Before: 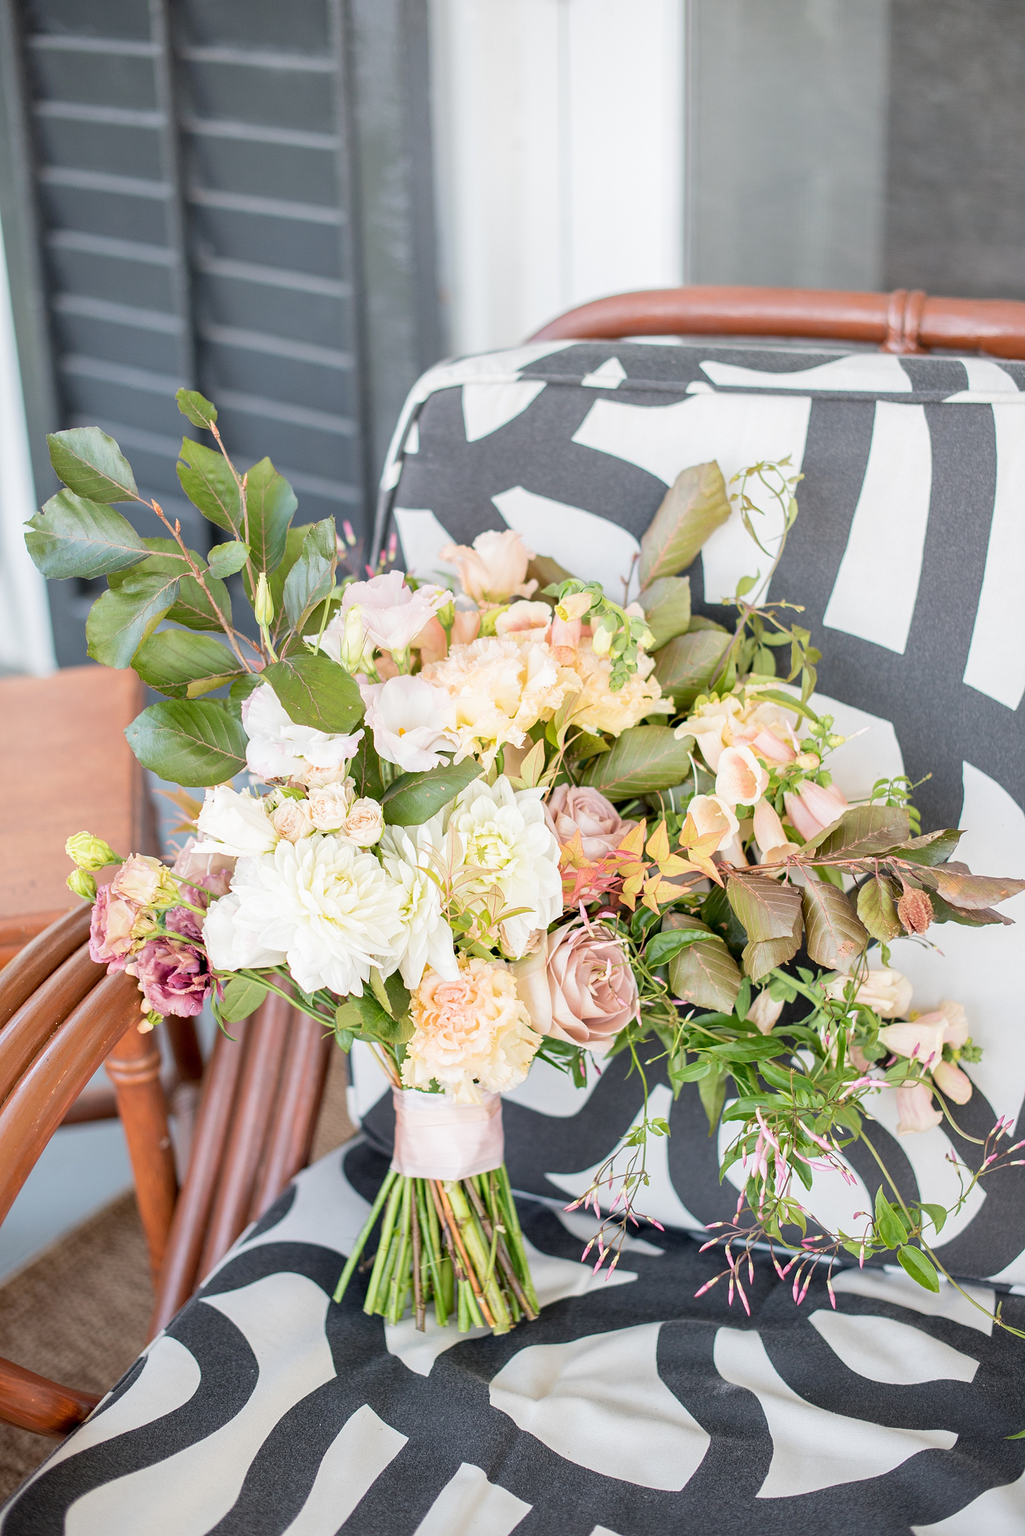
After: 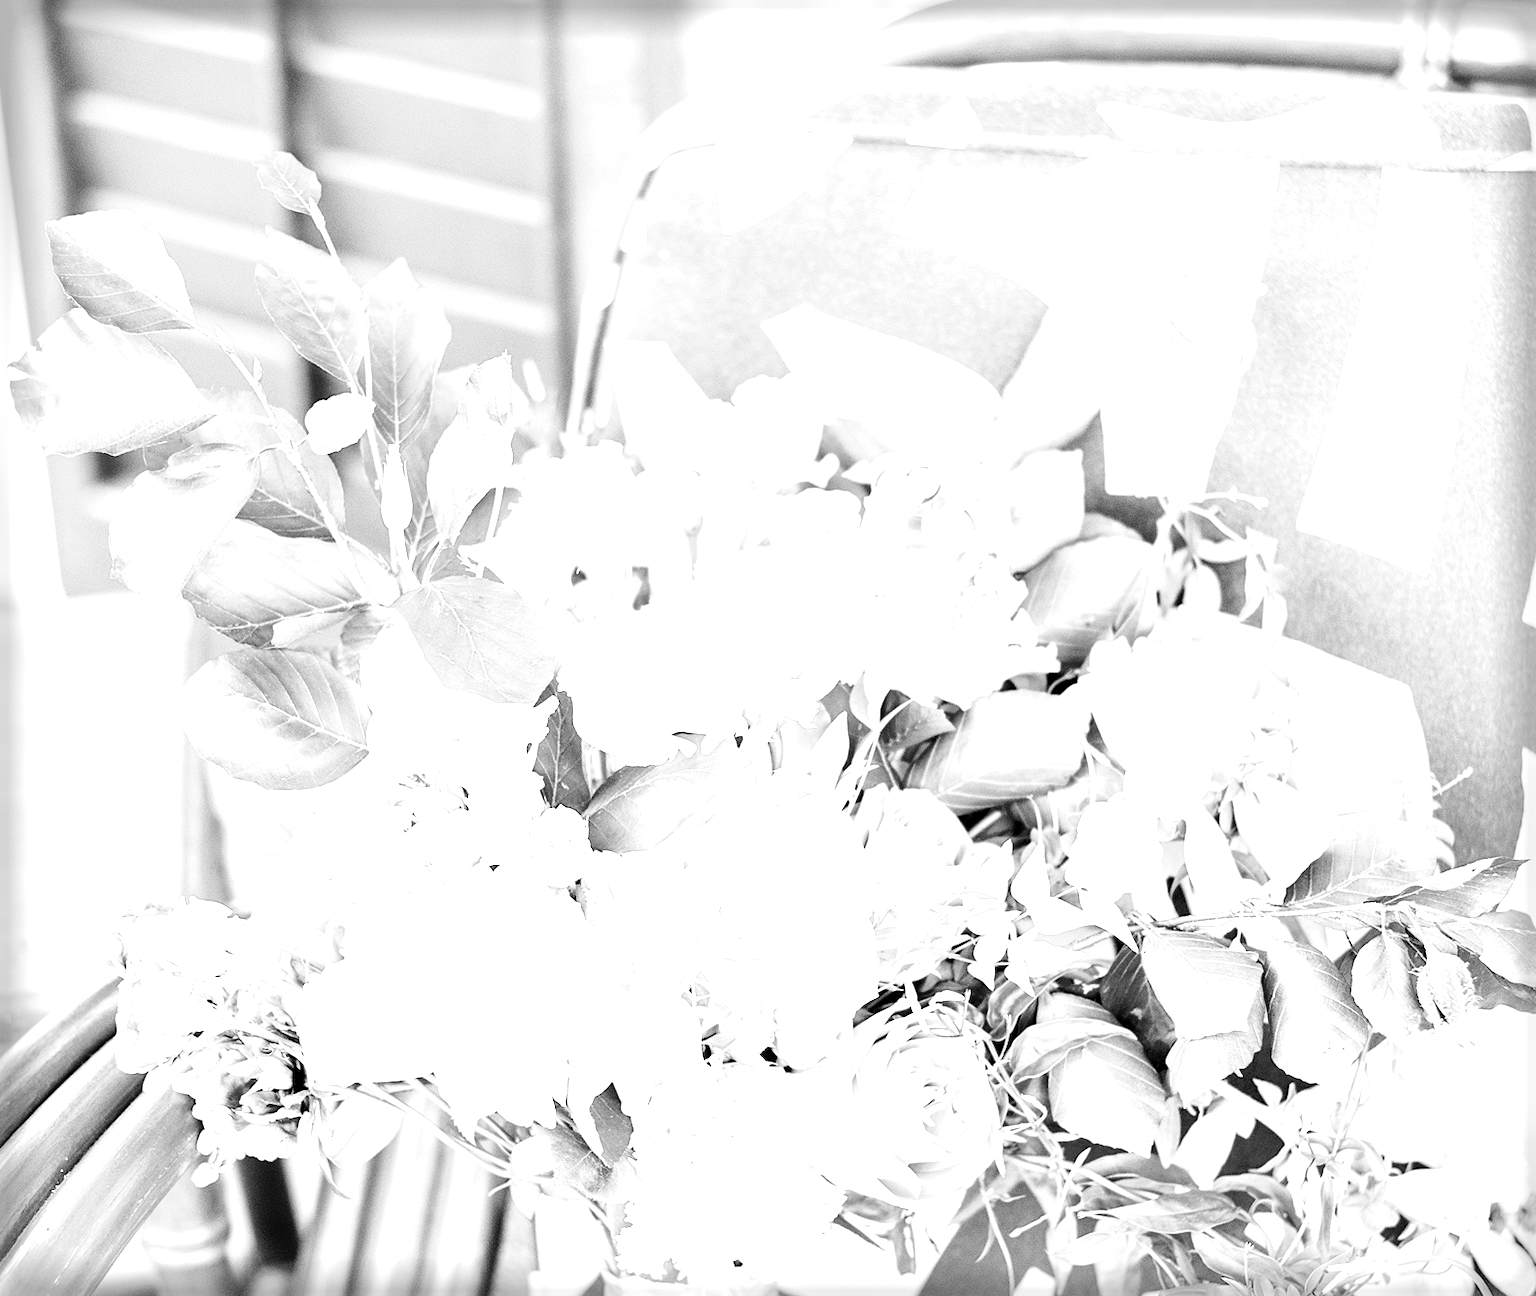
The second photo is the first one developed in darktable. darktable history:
exposure: black level correction 0.002, exposure 1.99 EV, compensate highlight preservation false
base curve: curves: ch0 [(0, 0) (0.036, 0.025) (0.121, 0.166) (0.206, 0.329) (0.605, 0.79) (1, 1)]
crop: left 1.813%, top 19.321%, right 5.131%, bottom 28.279%
tone equalizer: -7 EV 0.144 EV, -6 EV 0.583 EV, -5 EV 1.13 EV, -4 EV 1.33 EV, -3 EV 1.15 EV, -2 EV 0.6 EV, -1 EV 0.158 EV
color calibration: output gray [0.18, 0.41, 0.41, 0], x 0.382, y 0.371, temperature 3899.85 K
vignetting: fall-off start 93.79%, fall-off radius 5.24%, automatic ratio true, width/height ratio 1.332, shape 0.044
contrast brightness saturation: contrast 0.07, brightness -0.146, saturation 0.119
